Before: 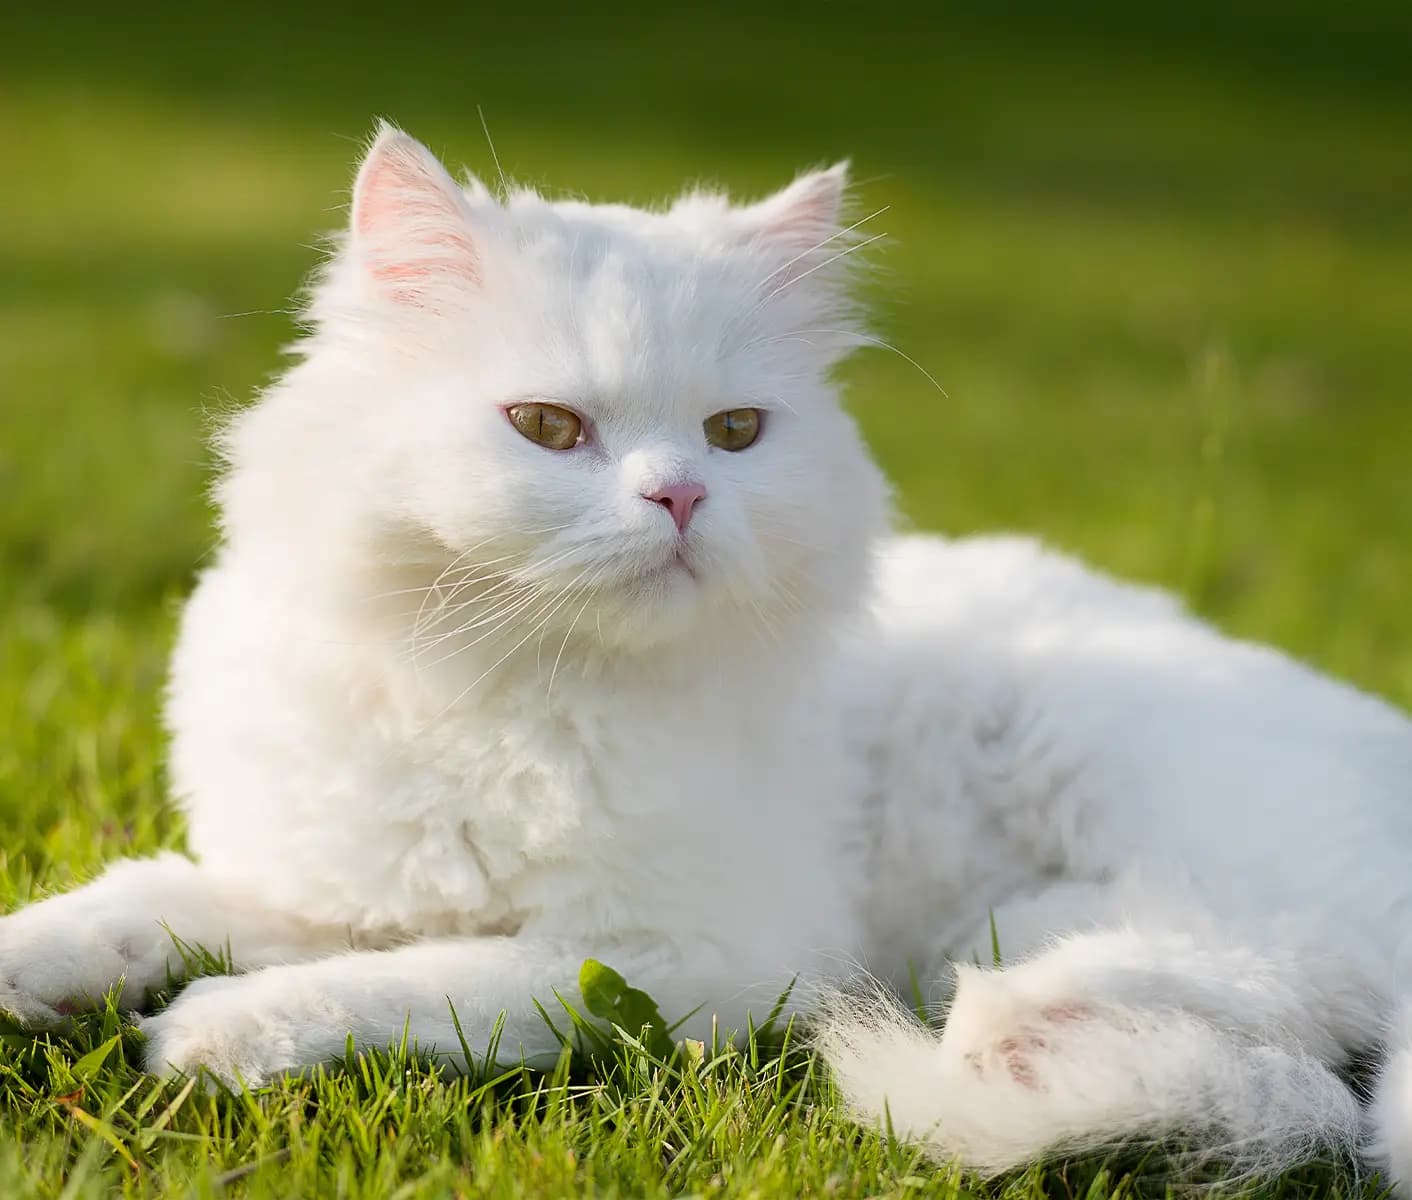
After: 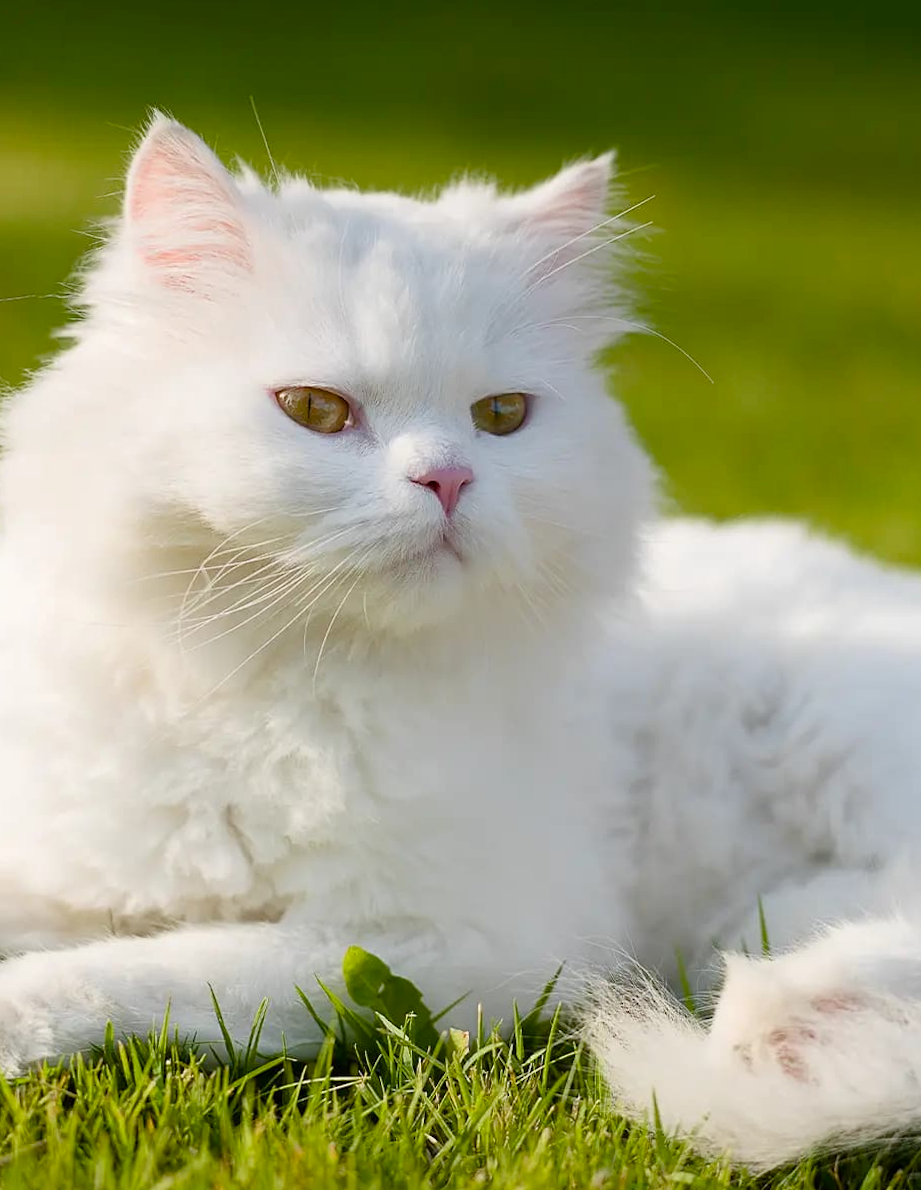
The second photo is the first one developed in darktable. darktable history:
rotate and perspective: rotation 0.226°, lens shift (vertical) -0.042, crop left 0.023, crop right 0.982, crop top 0.006, crop bottom 0.994
crop and rotate: left 15.754%, right 17.579%
color balance rgb: perceptual saturation grading › global saturation 20%, perceptual saturation grading › highlights -25%, perceptual saturation grading › shadows 25%
